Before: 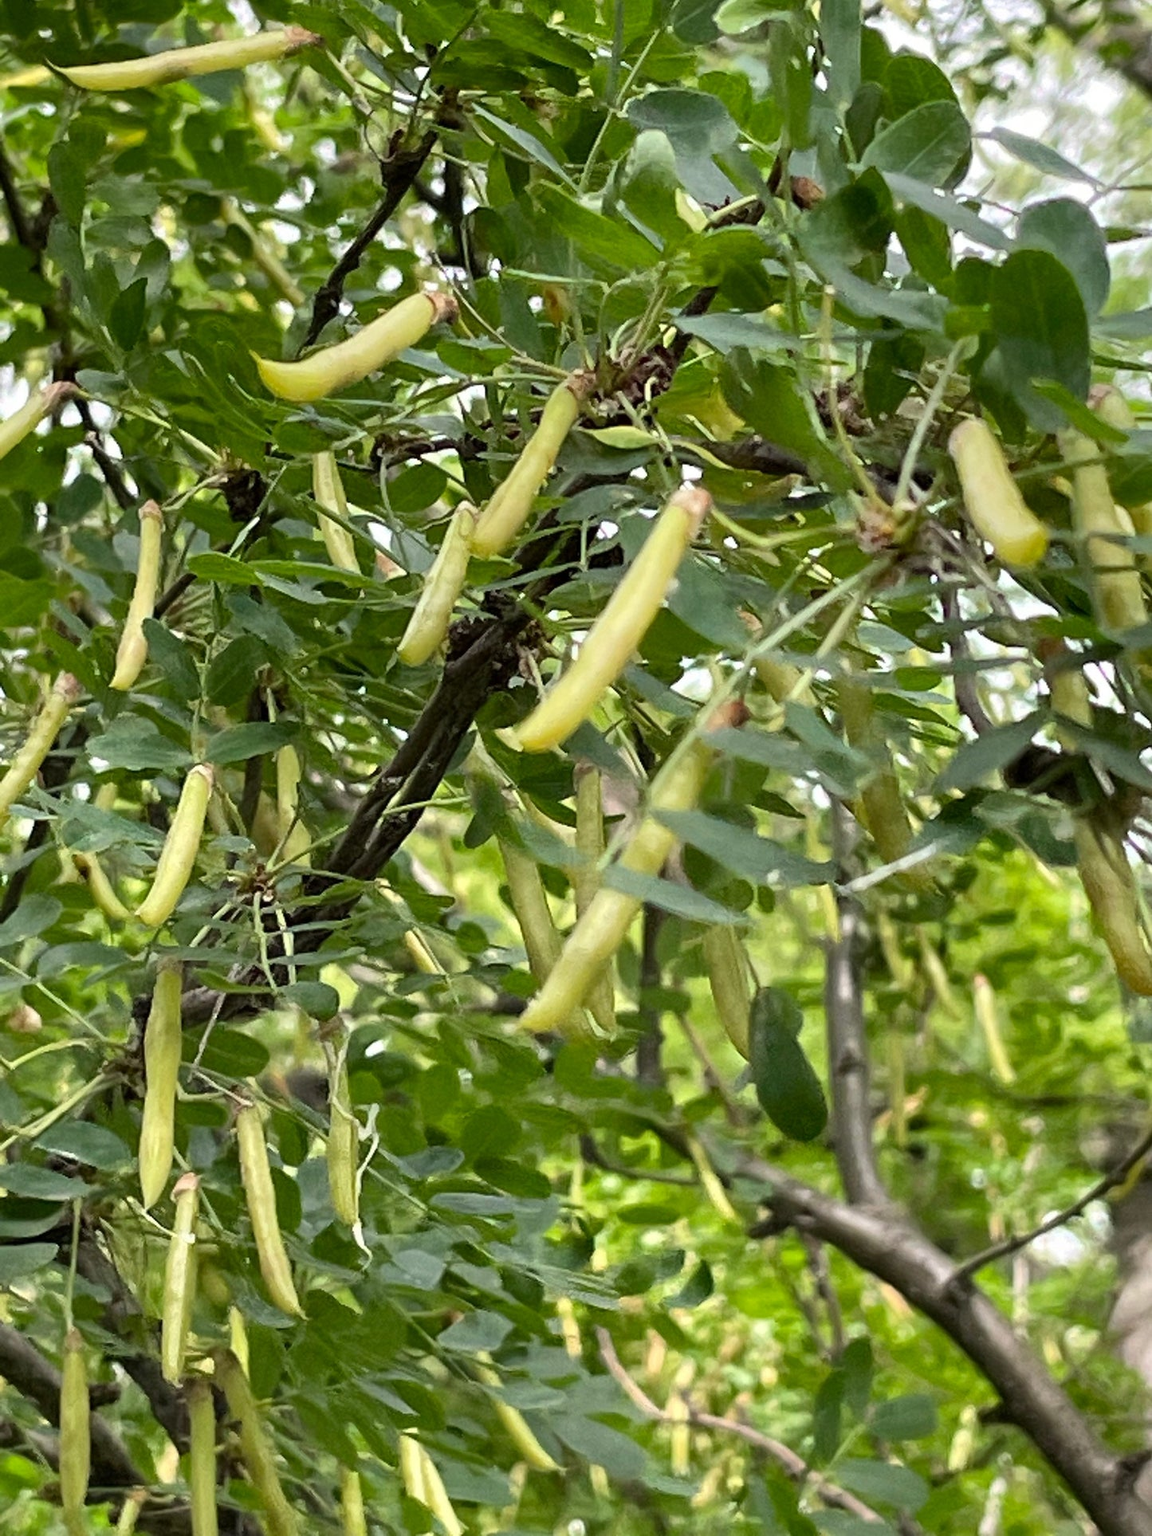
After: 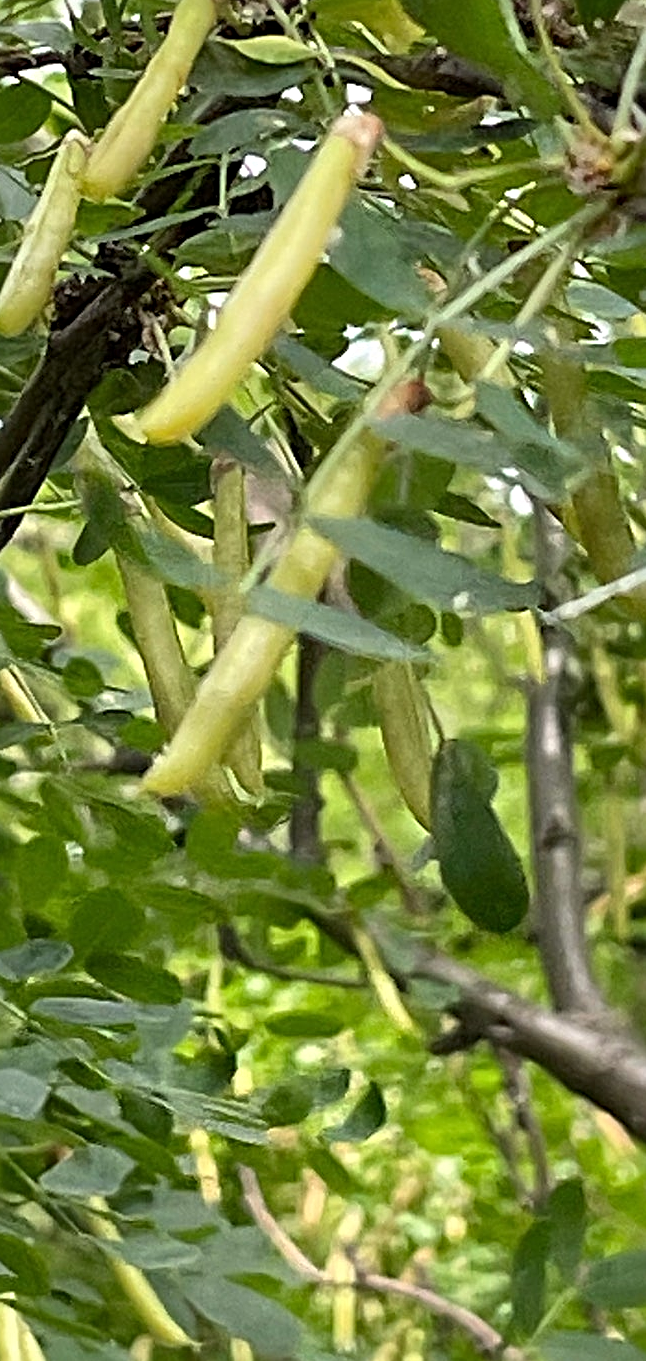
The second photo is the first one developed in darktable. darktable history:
crop: left 35.285%, top 25.944%, right 19.974%, bottom 3.378%
sharpen: radius 3.986
